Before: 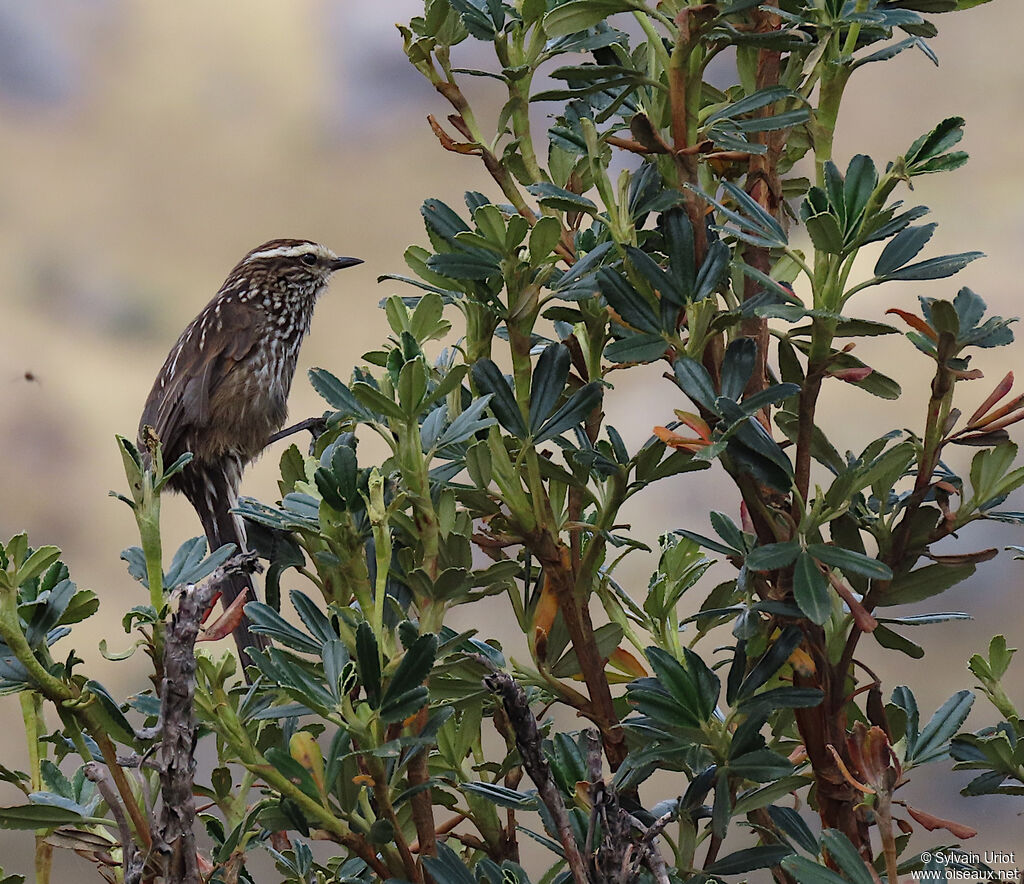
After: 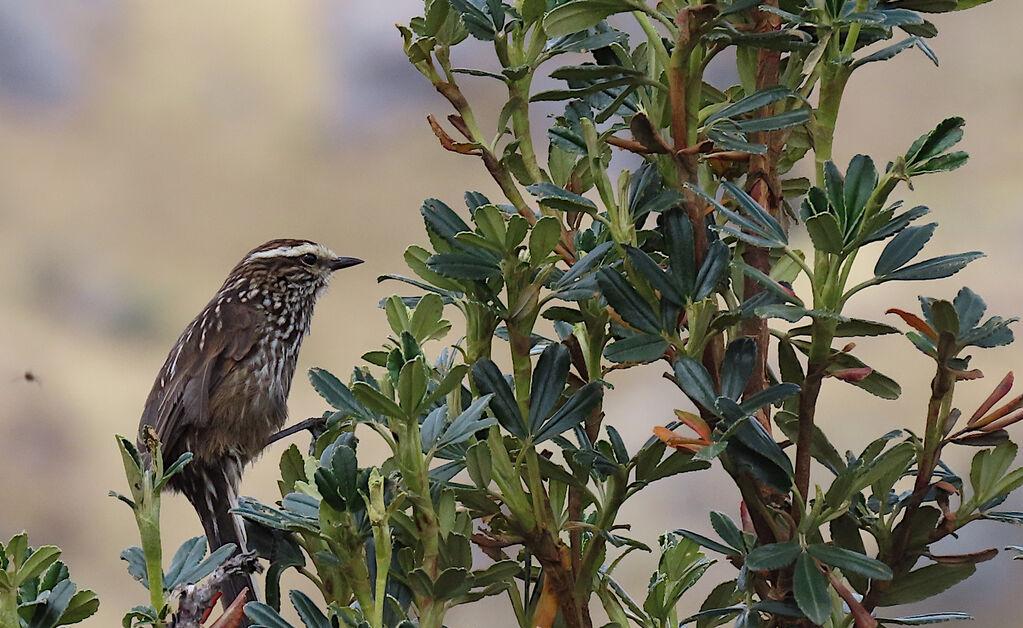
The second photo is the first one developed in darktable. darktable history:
crop: right 0.001%, bottom 28.928%
